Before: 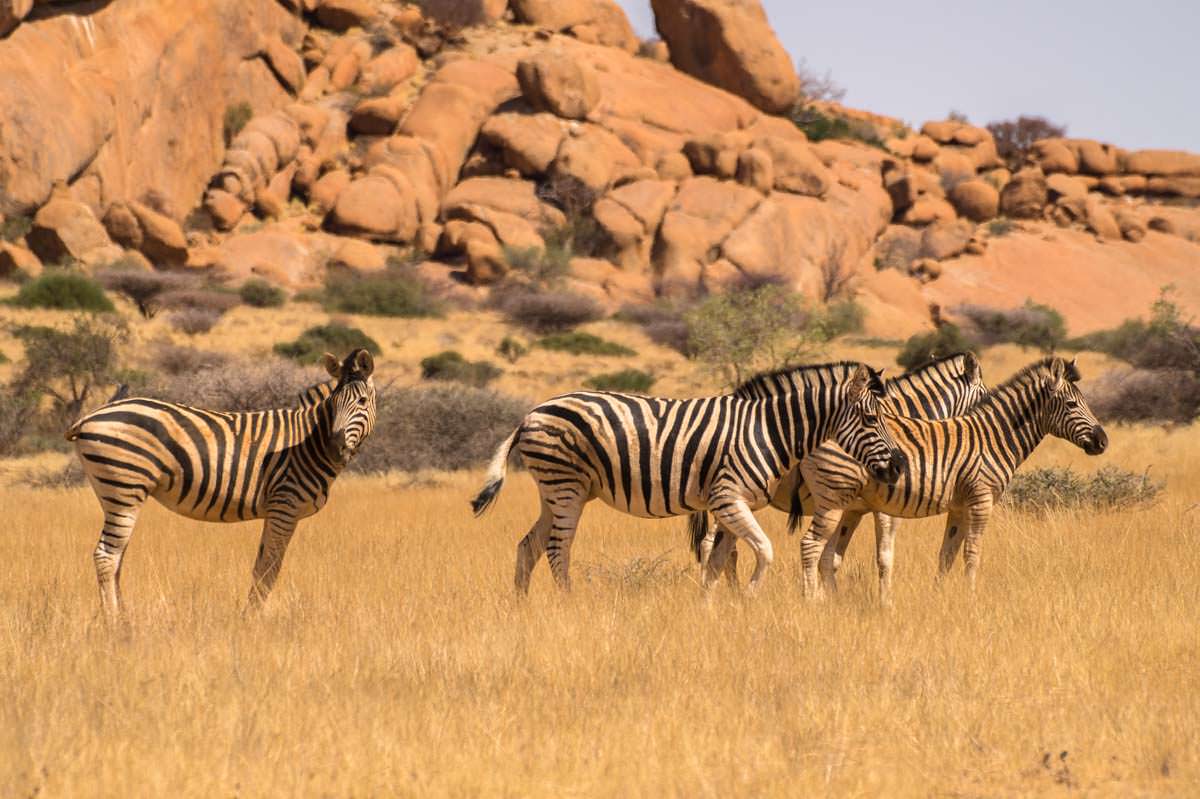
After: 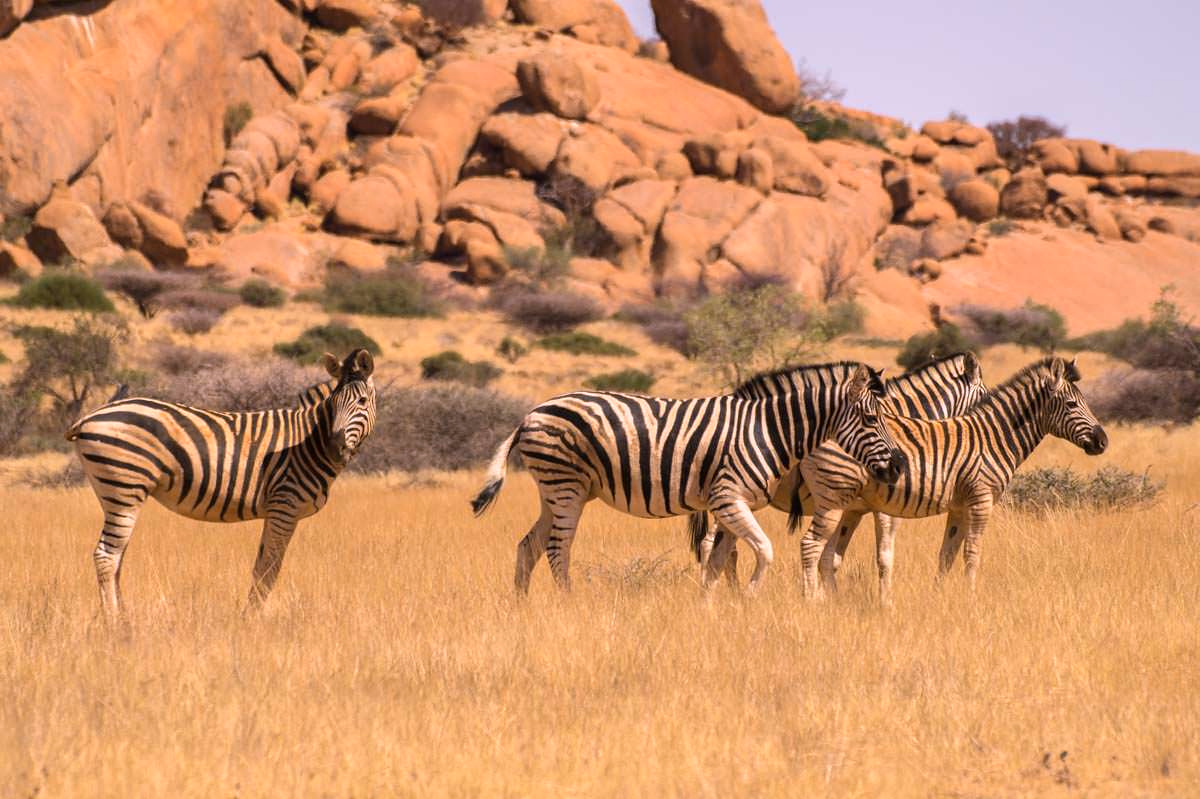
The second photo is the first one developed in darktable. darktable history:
white balance: red 1.05, blue 1.072
tone equalizer: on, module defaults
